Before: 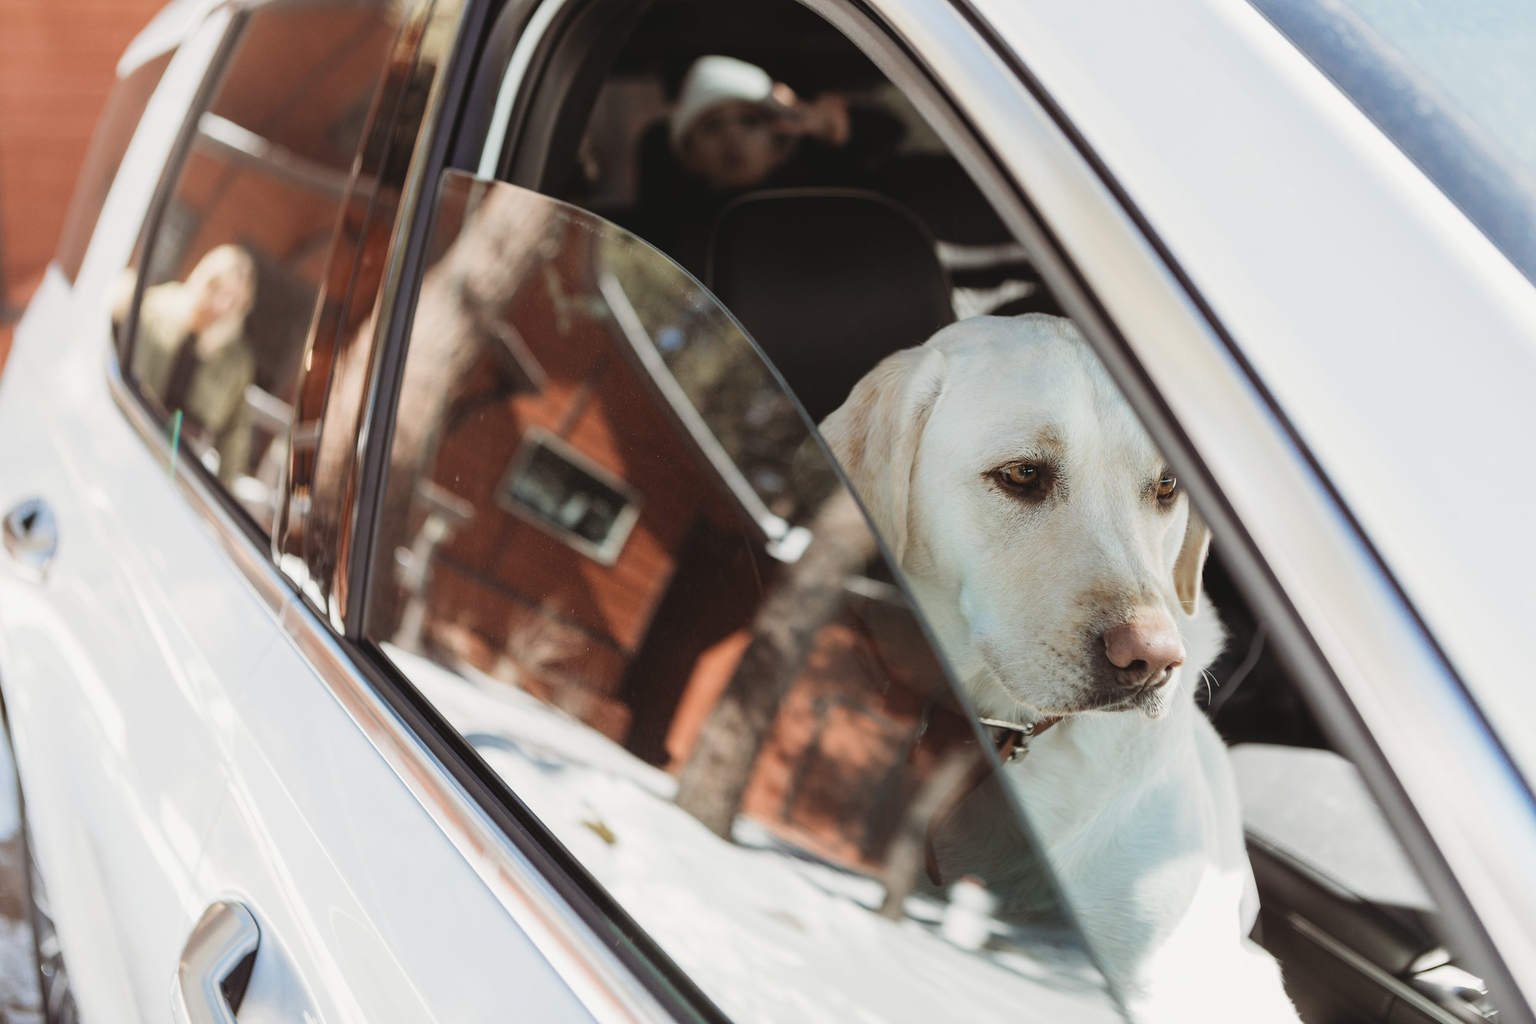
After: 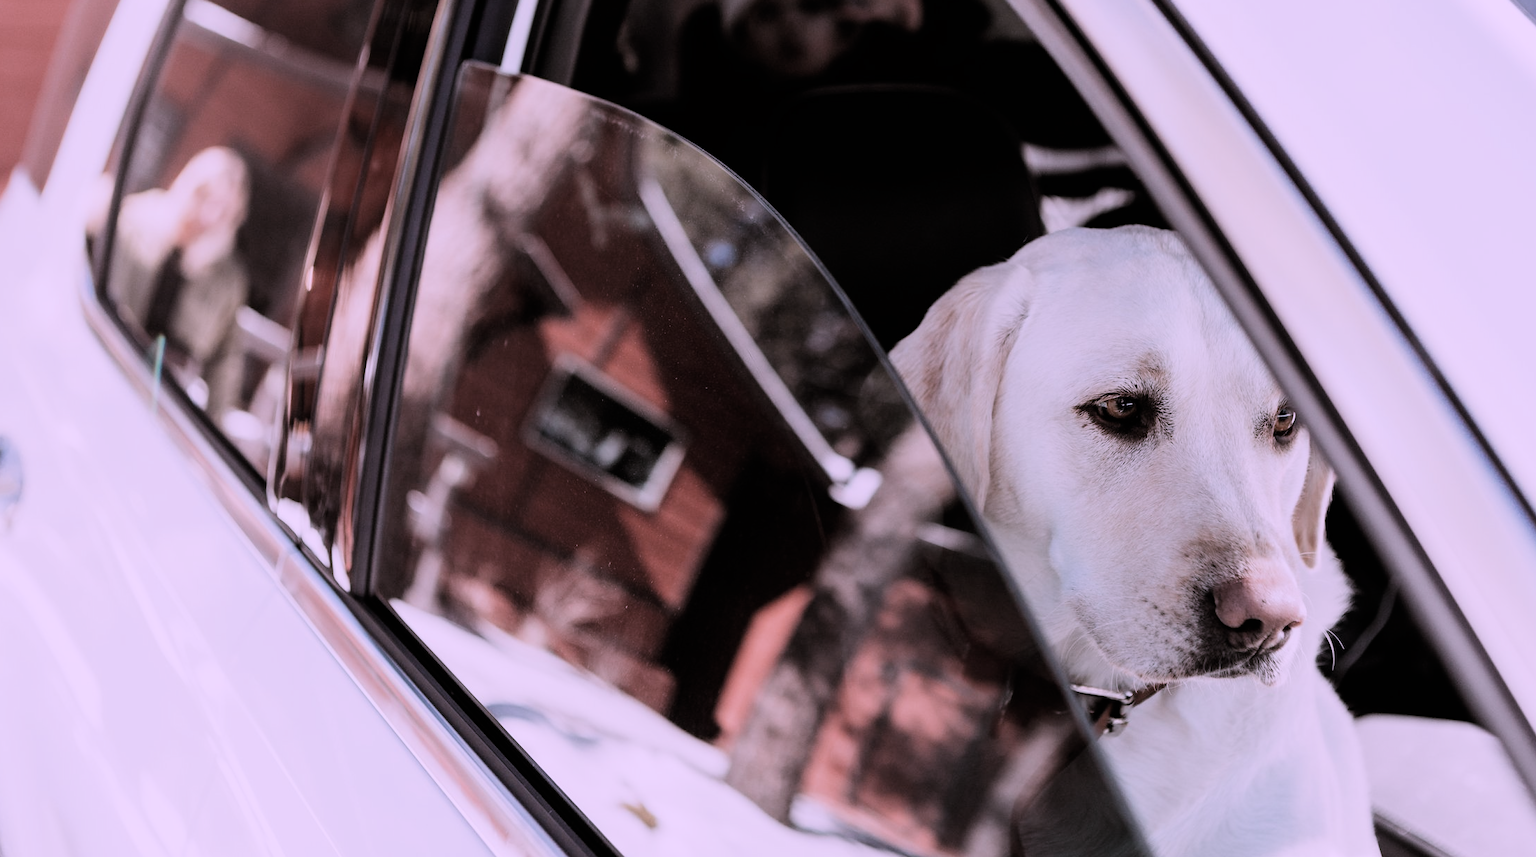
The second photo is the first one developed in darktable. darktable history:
filmic rgb: black relative exposure -5 EV, hardness 2.88, contrast 1.3, highlights saturation mix -10%
crop and rotate: left 2.425%, top 11.305%, right 9.6%, bottom 15.08%
contrast brightness saturation: contrast 0.06, brightness -0.01, saturation -0.23
color correction: highlights a* 15.46, highlights b* -20.56
